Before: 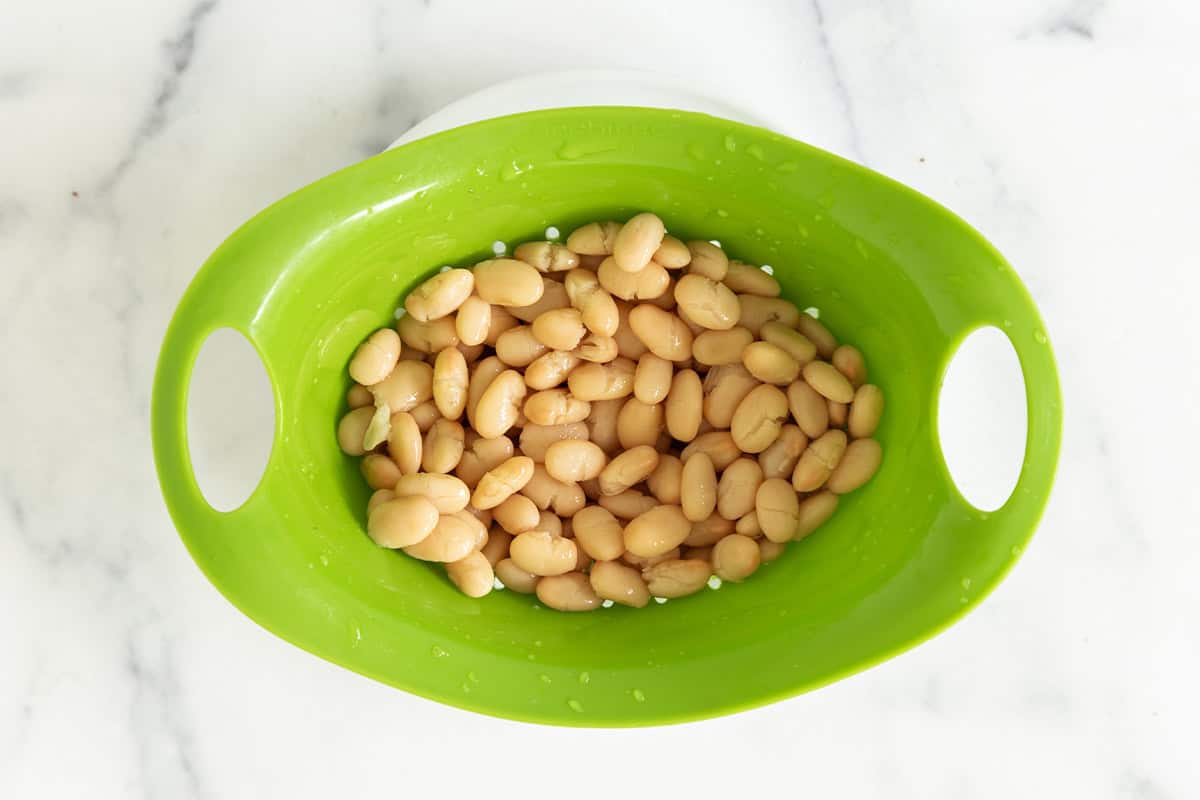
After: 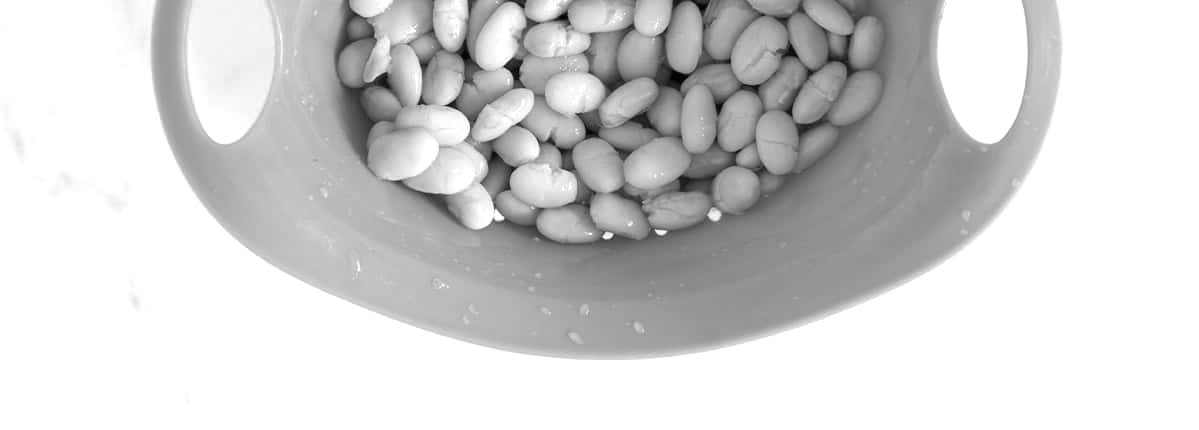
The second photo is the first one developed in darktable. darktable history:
exposure: black level correction 0.001, exposure 0.675 EV, compensate highlight preservation false
crop and rotate: top 46.237%
color calibration: output gray [0.18, 0.41, 0.41, 0], gray › normalize channels true, illuminant same as pipeline (D50), adaptation XYZ, x 0.346, y 0.359, gamut compression 0
